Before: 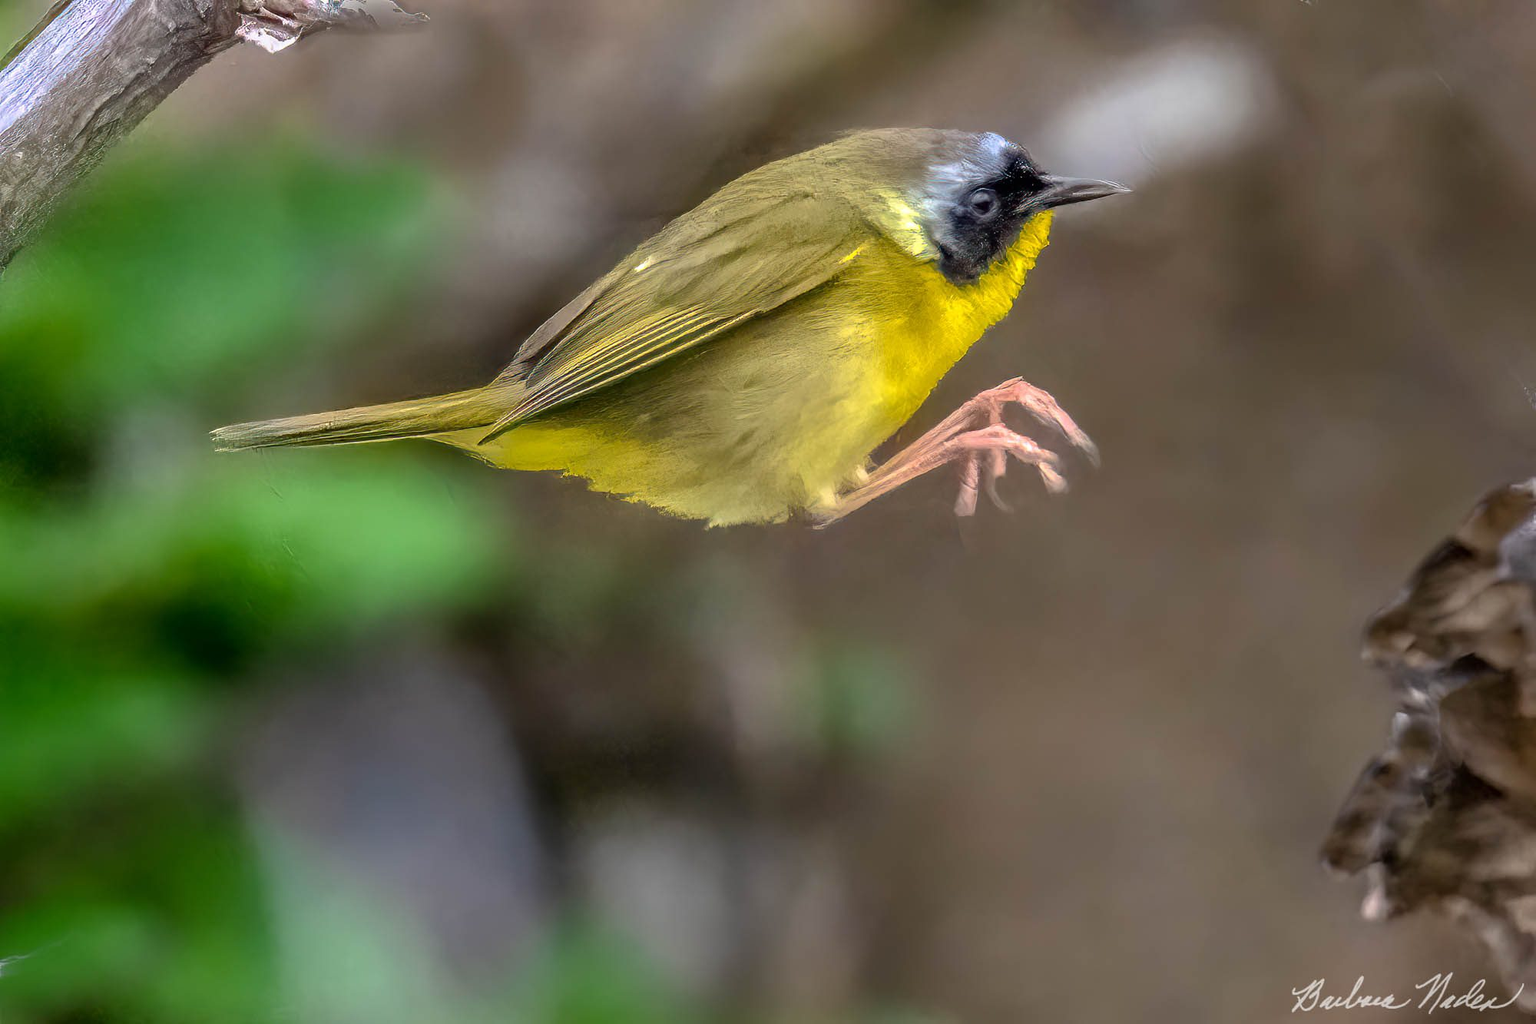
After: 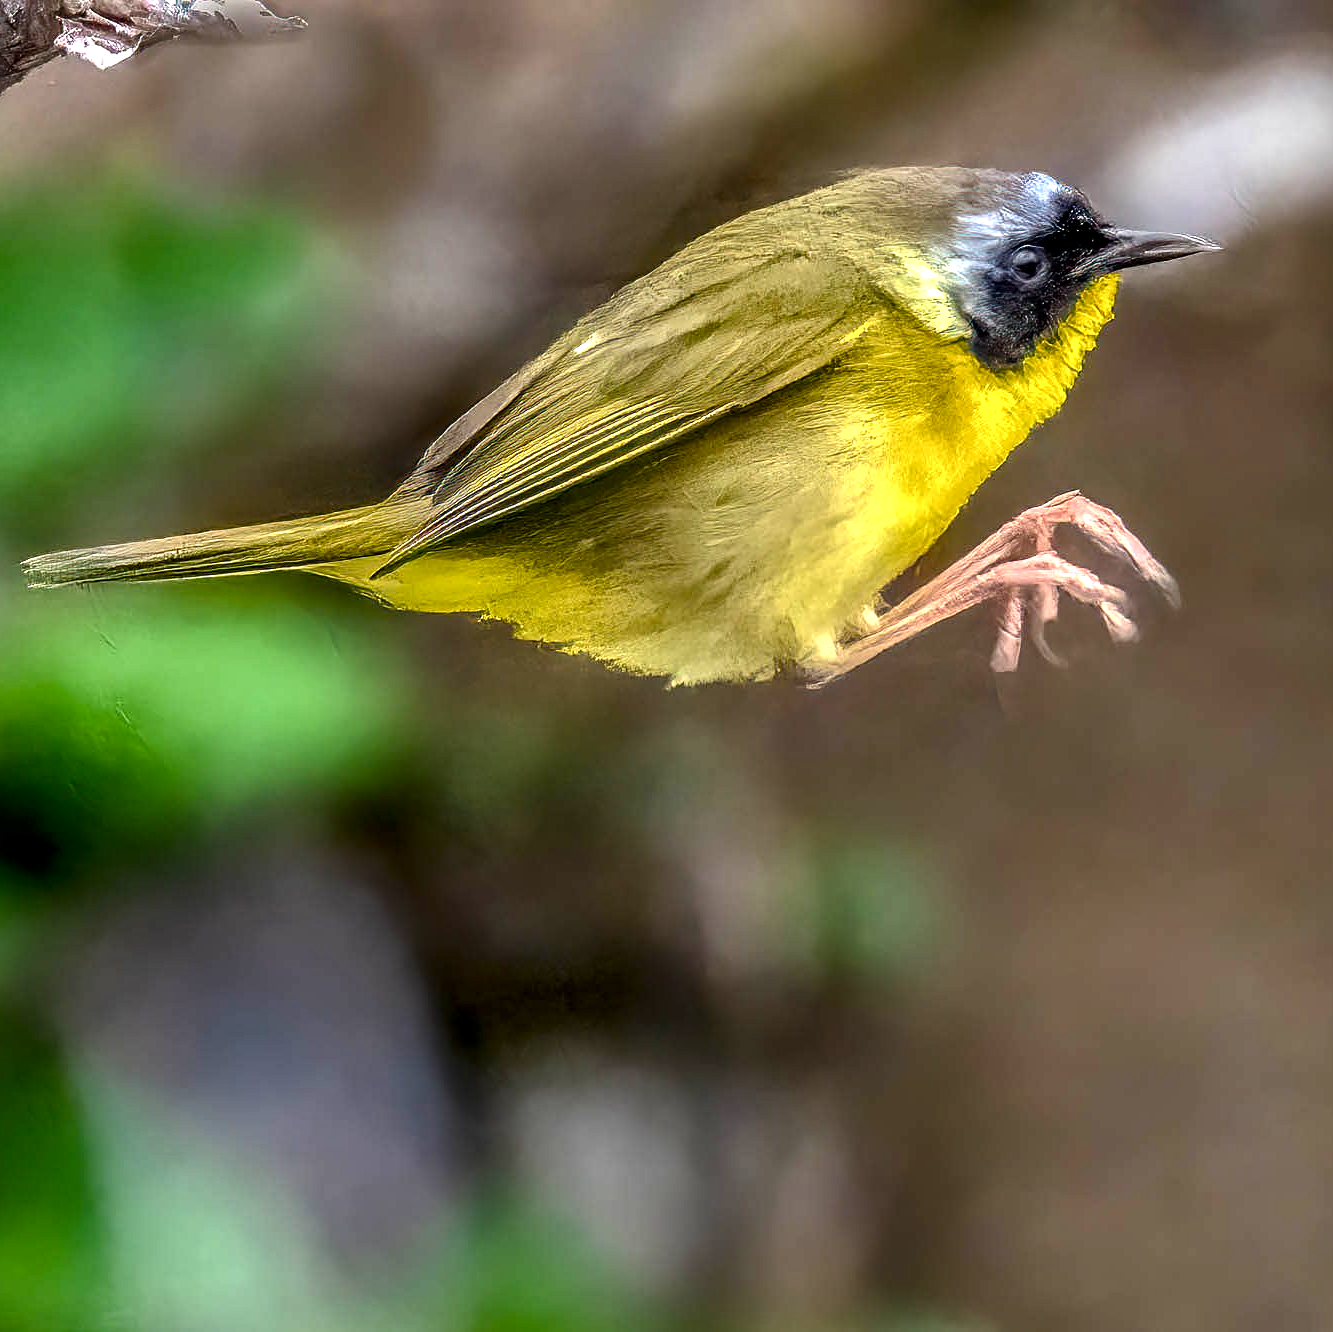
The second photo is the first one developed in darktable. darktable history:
crop and rotate: left 12.648%, right 20.685%
tone equalizer: on, module defaults
local contrast: detail 130%
color balance rgb: shadows lift › luminance -20%, power › hue 72.24°, highlights gain › luminance 15%, global offset › hue 171.6°, perceptual saturation grading › highlights -15%, perceptual saturation grading › shadows 25%, global vibrance 35%, contrast 10%
sharpen: on, module defaults
